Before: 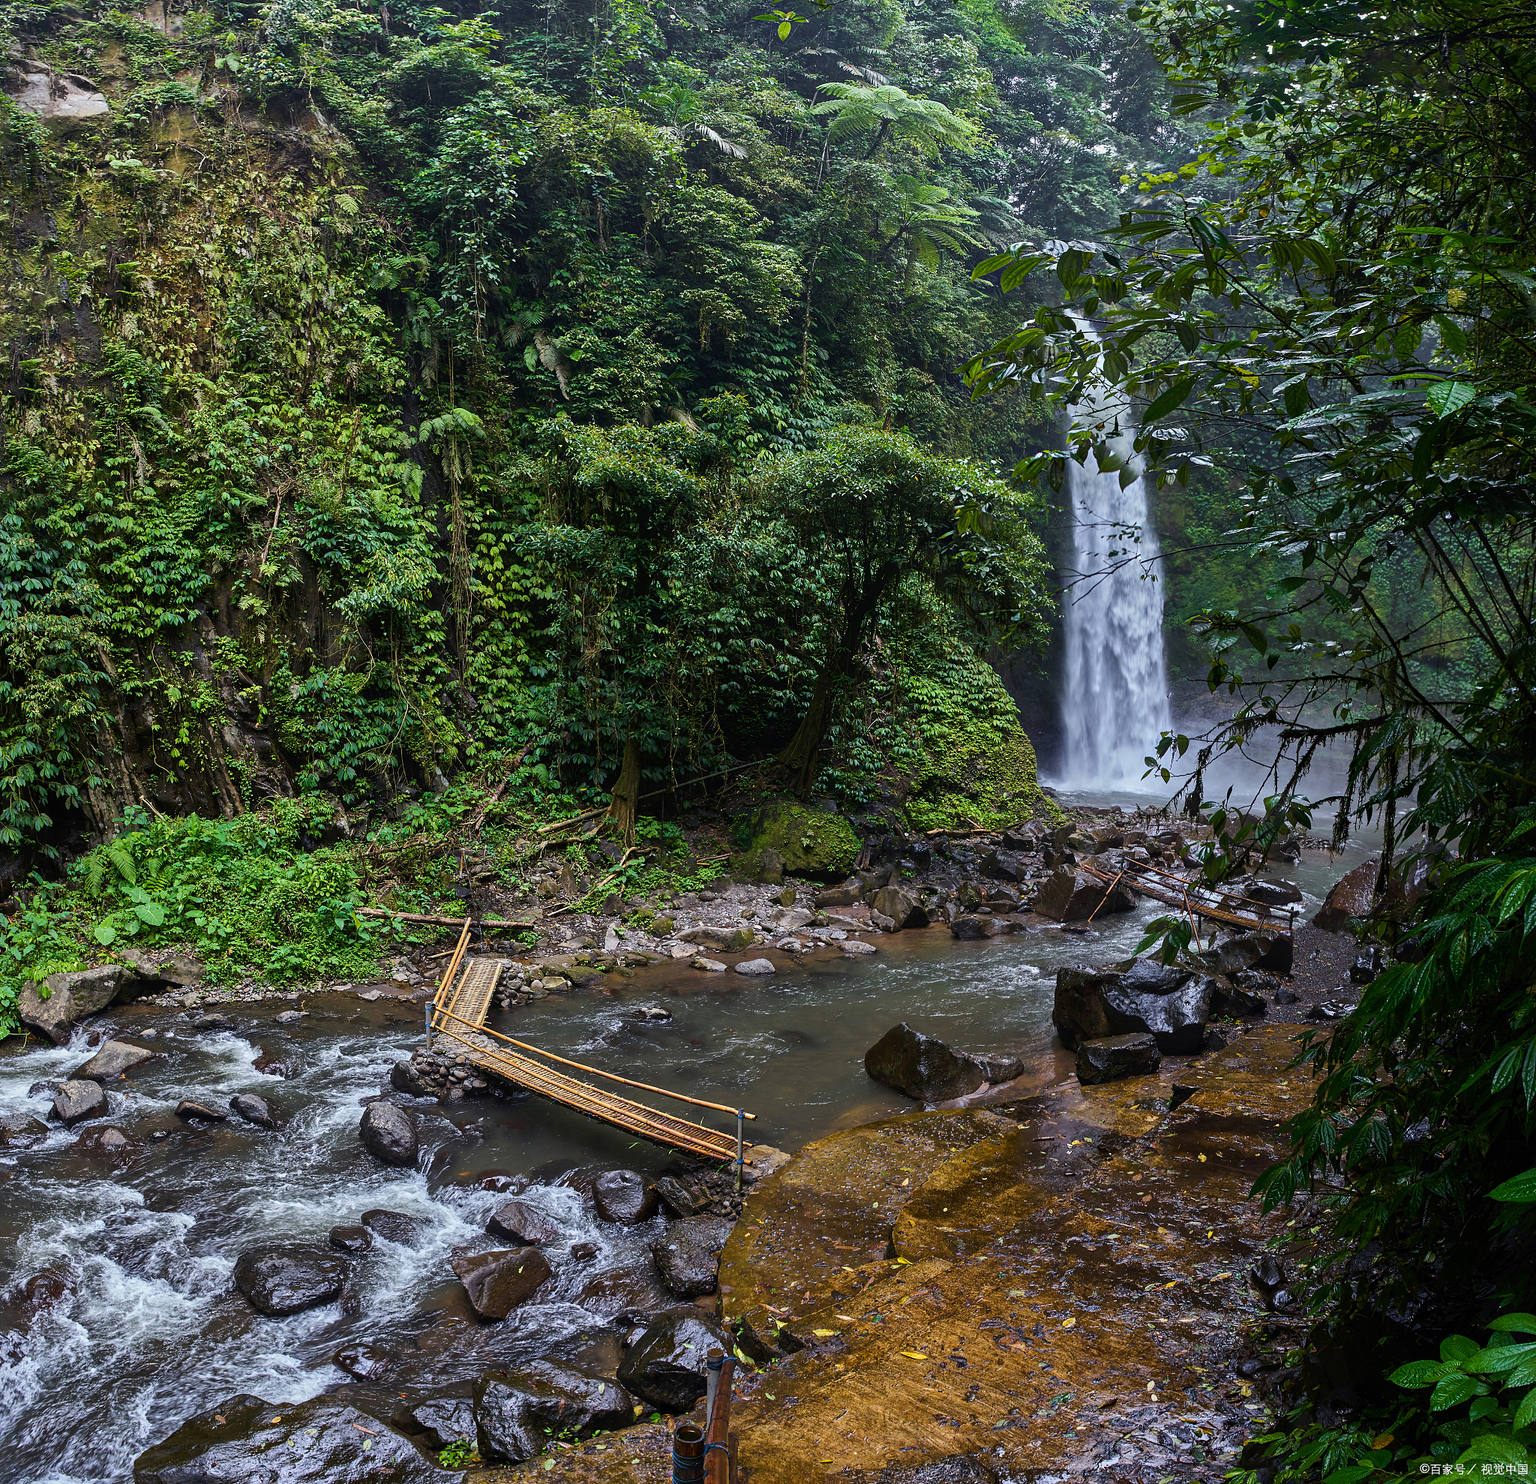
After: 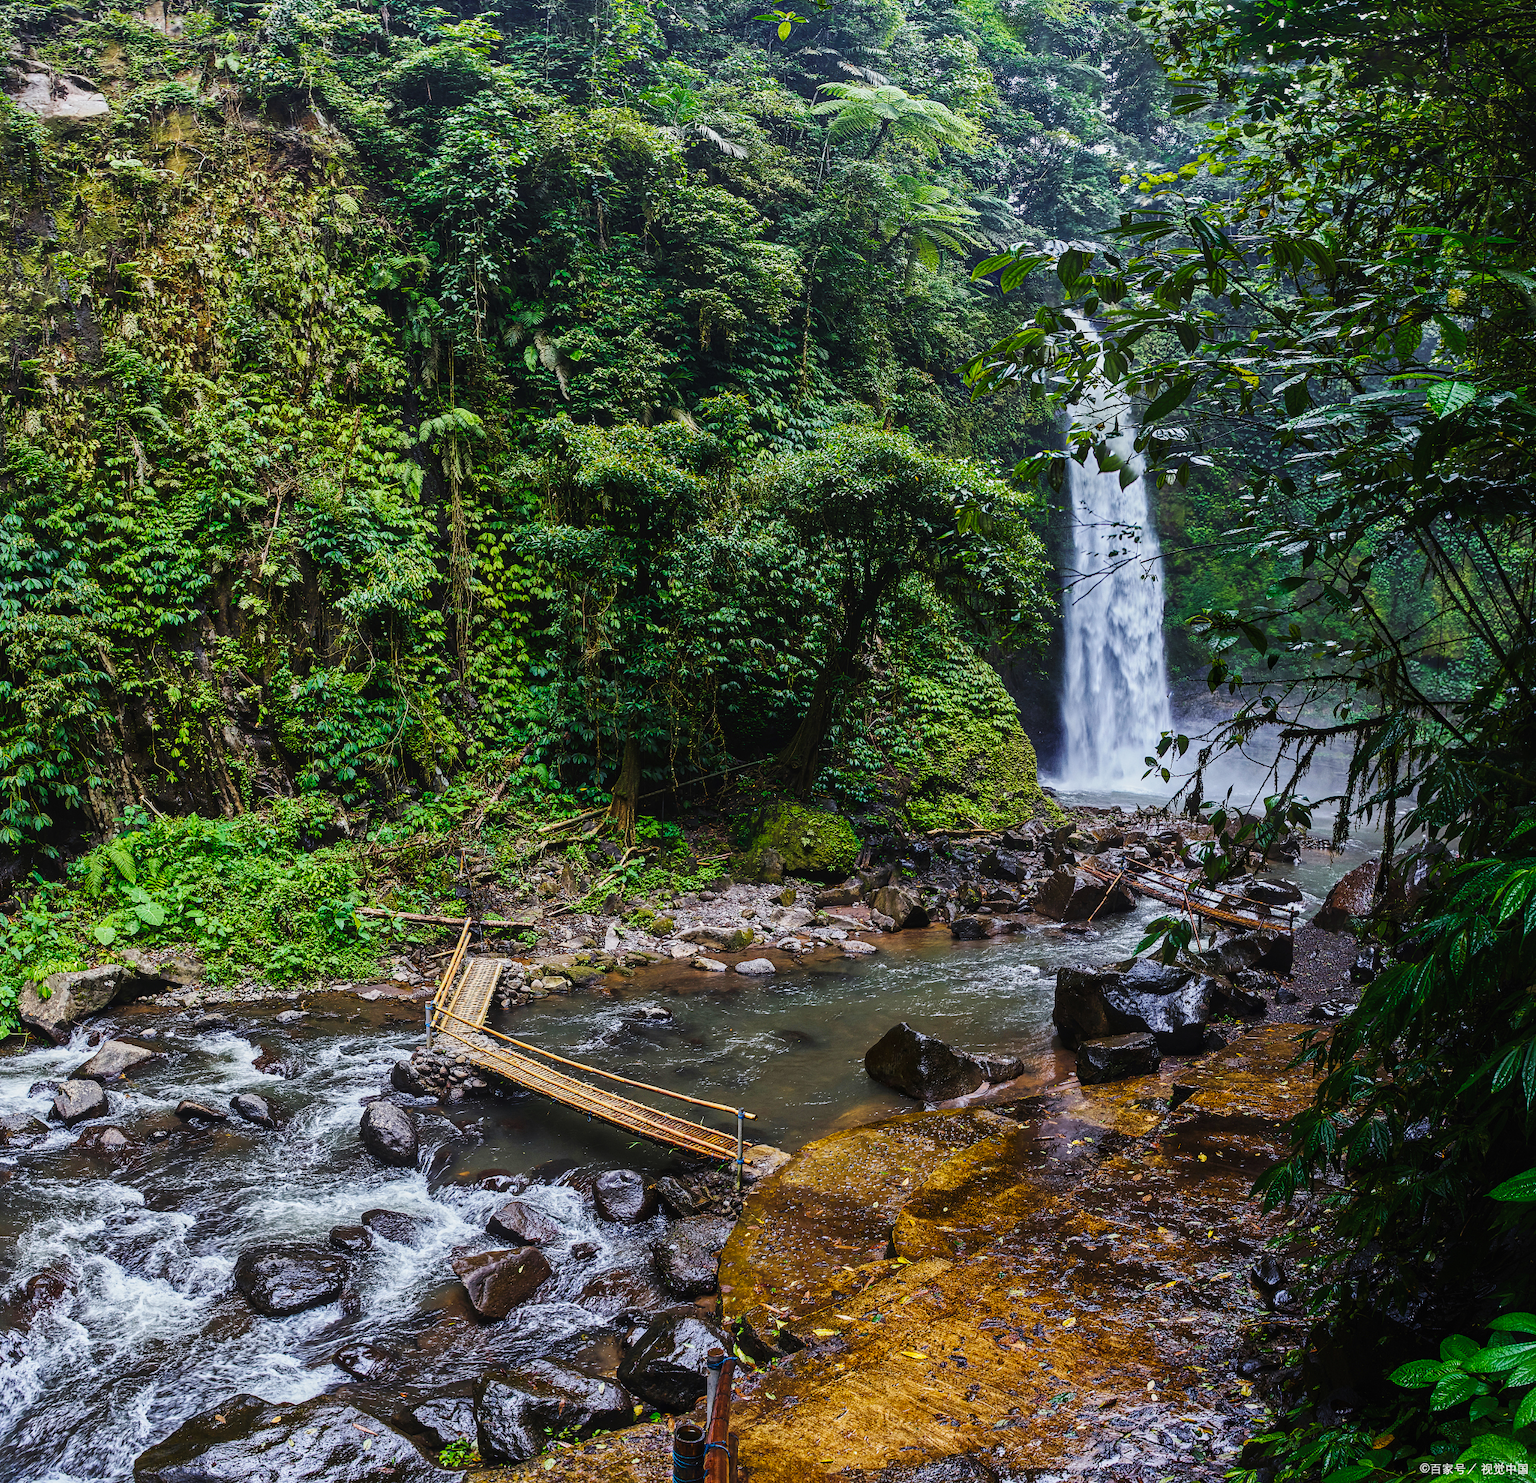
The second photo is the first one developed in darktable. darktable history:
local contrast: detail 110%
base curve: curves: ch0 [(0, 0) (0.032, 0.025) (0.121, 0.166) (0.206, 0.329) (0.605, 0.79) (1, 1)], preserve colors none
